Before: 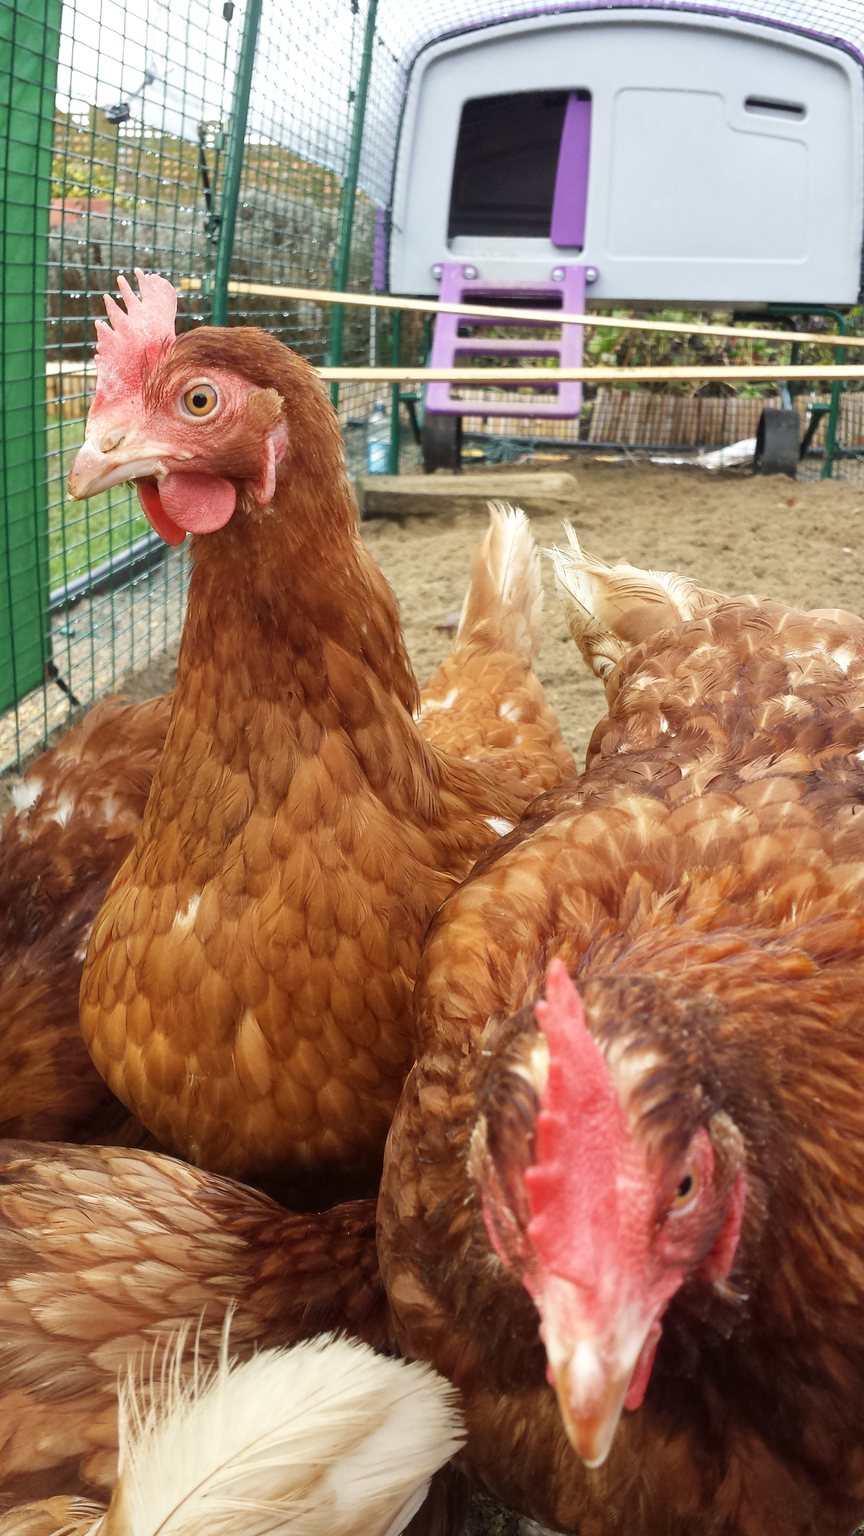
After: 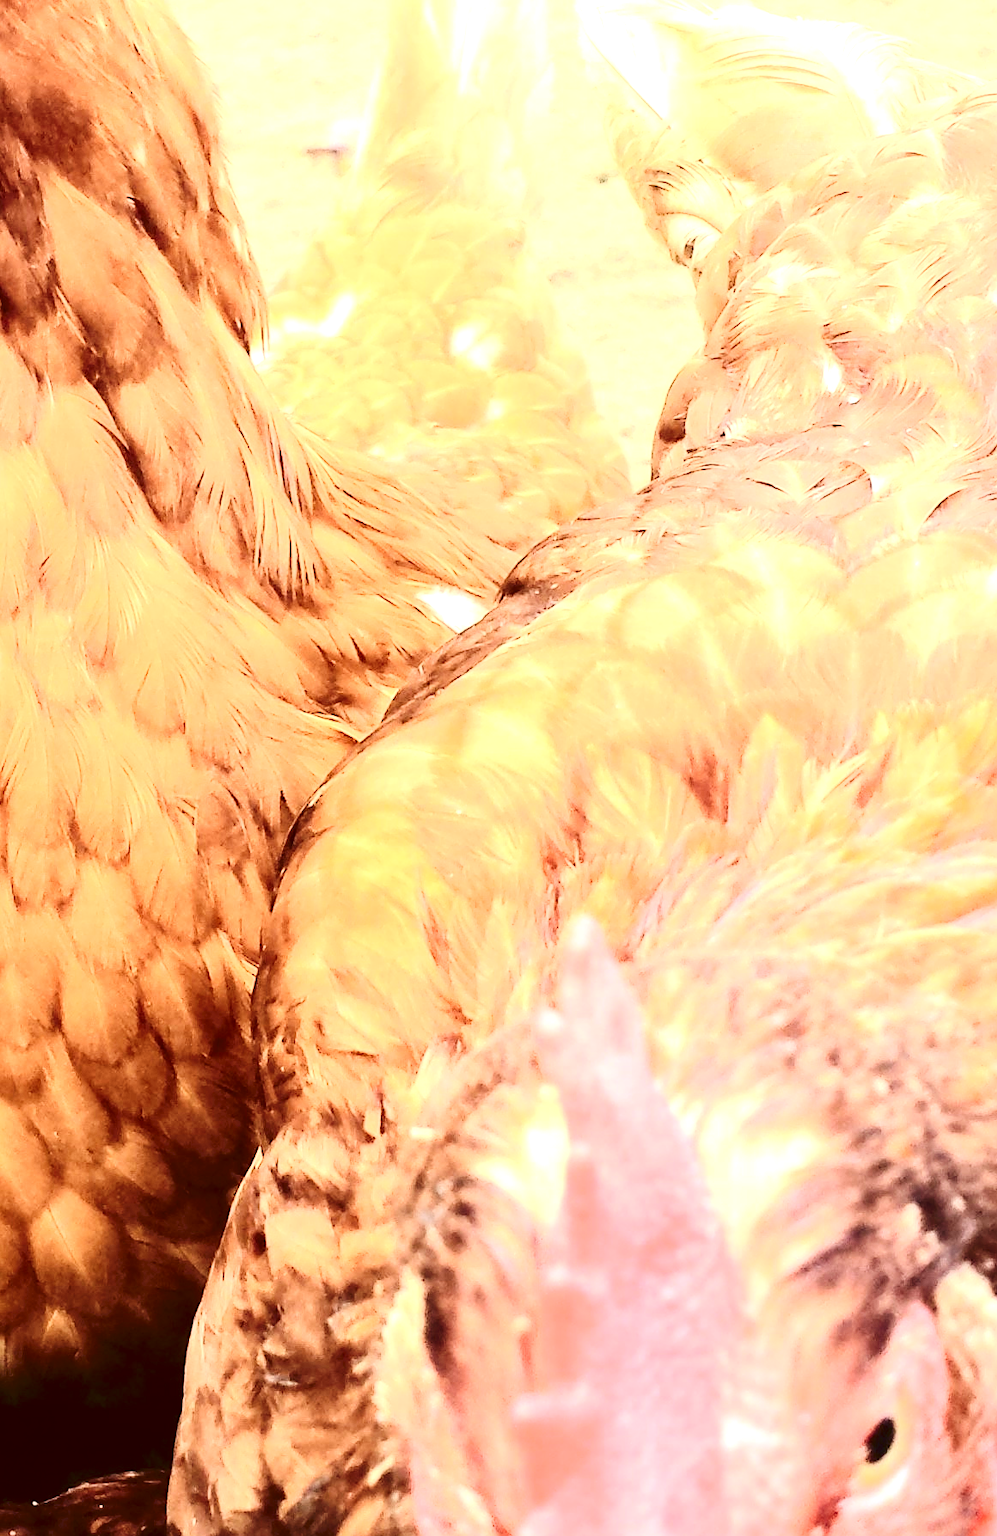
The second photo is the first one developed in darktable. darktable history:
crop: left 35.194%, top 36.634%, right 14.818%, bottom 20.073%
contrast brightness saturation: contrast 0.501, saturation -0.096
exposure: black level correction 0.001, exposure 1.867 EV, compensate highlight preservation false
tone curve: curves: ch0 [(0, 0) (0.003, 0.005) (0.011, 0.021) (0.025, 0.042) (0.044, 0.065) (0.069, 0.074) (0.1, 0.092) (0.136, 0.123) (0.177, 0.159) (0.224, 0.2) (0.277, 0.252) (0.335, 0.32) (0.399, 0.392) (0.468, 0.468) (0.543, 0.549) (0.623, 0.638) (0.709, 0.721) (0.801, 0.812) (0.898, 0.896) (1, 1)], preserve colors none
